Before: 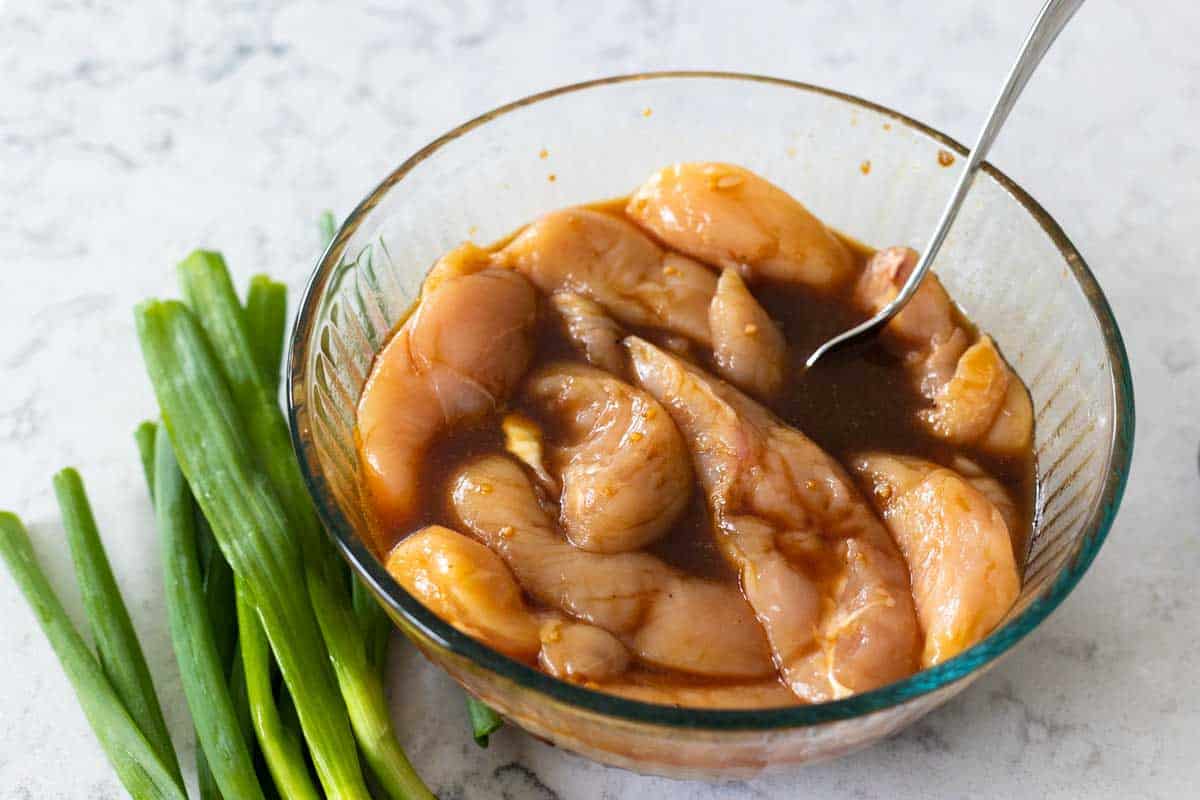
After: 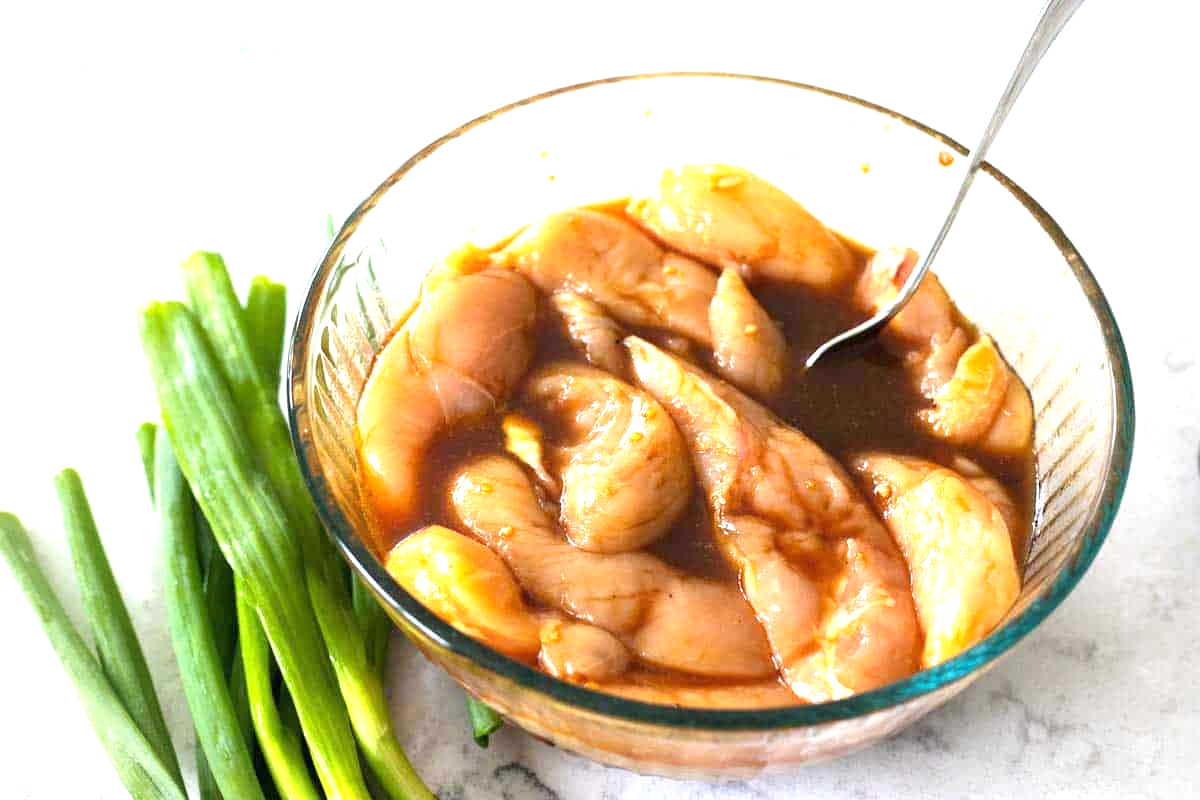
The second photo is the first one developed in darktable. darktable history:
exposure: black level correction 0, exposure 1.1 EV, compensate highlight preservation false
vignetting: fall-off radius 45%, brightness -0.33
white balance: red 1, blue 1
